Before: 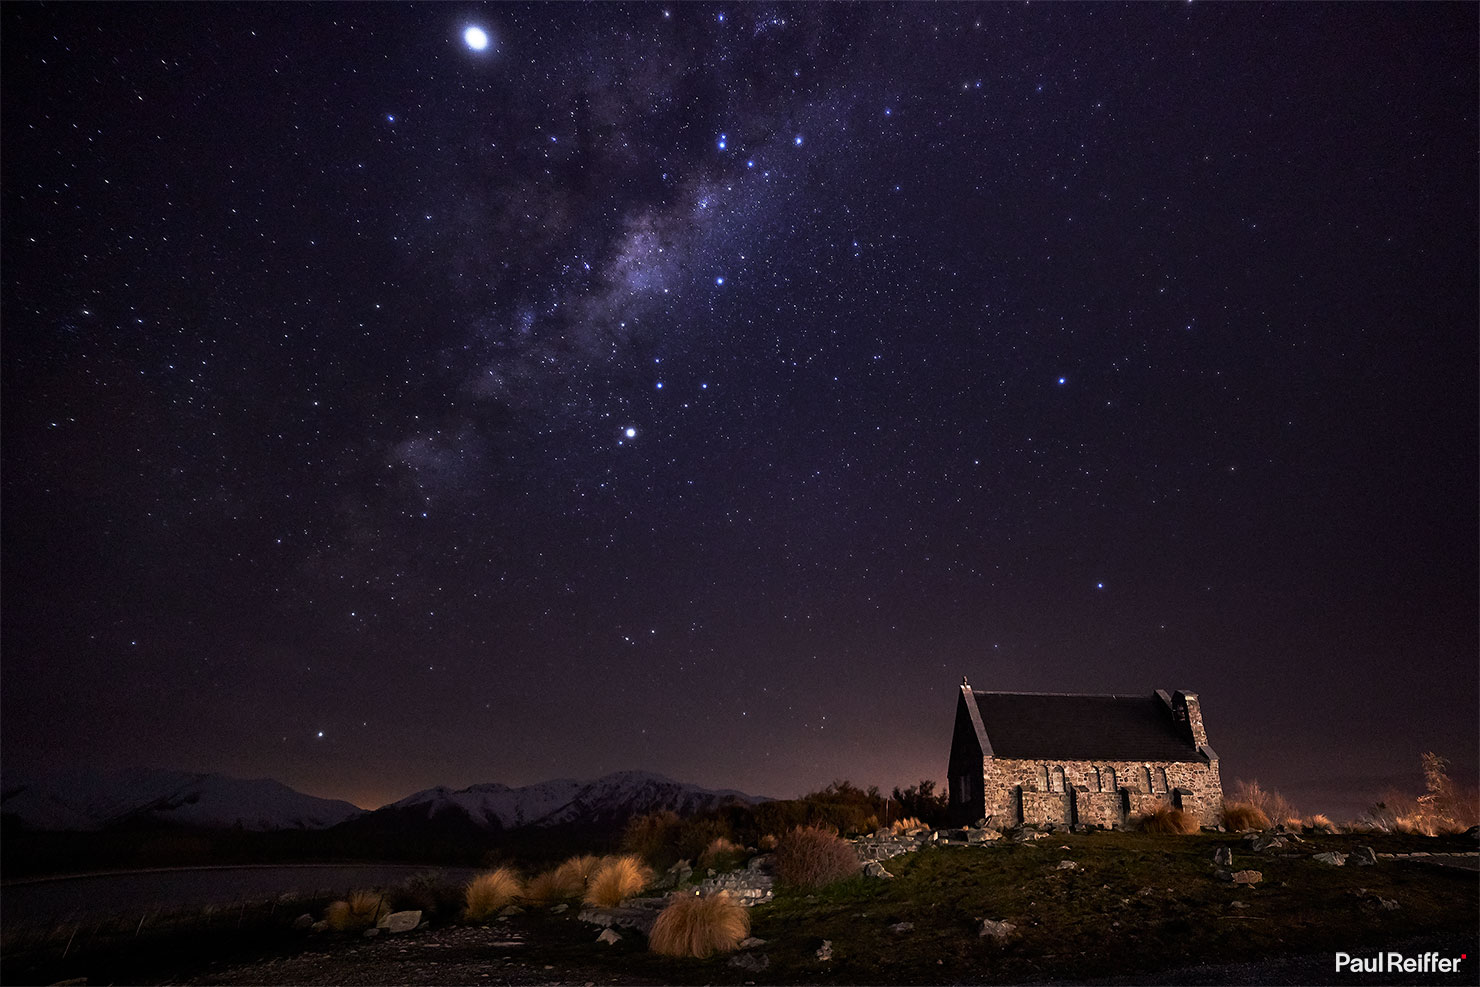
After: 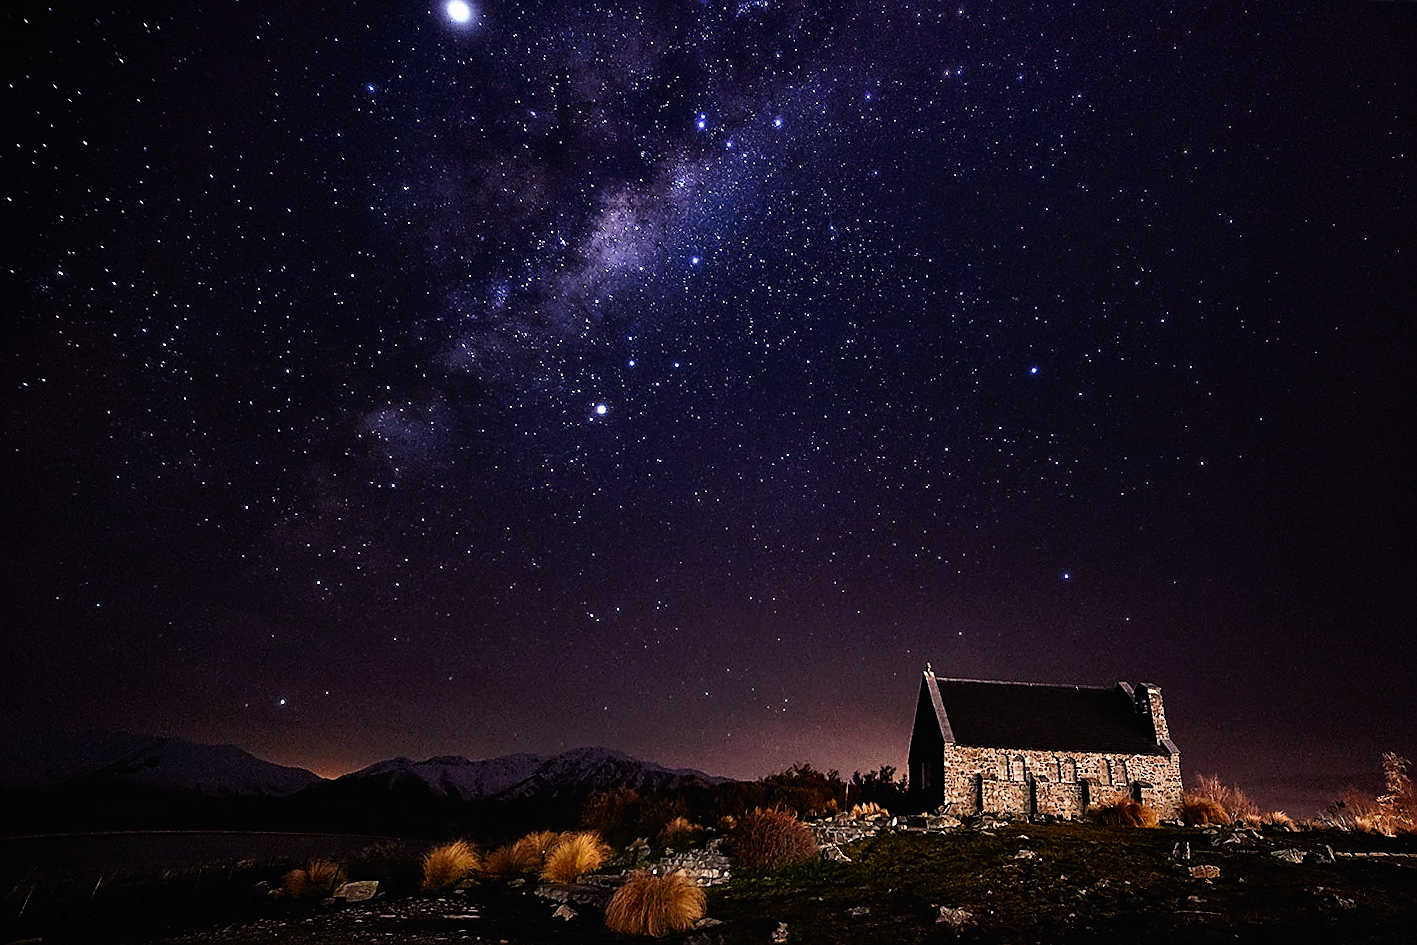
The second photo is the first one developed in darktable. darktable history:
crop and rotate: angle -1.69°
sharpen: radius 1.4, amount 1.25, threshold 0.7
tone curve: curves: ch0 [(0, 0) (0.003, 0.009) (0.011, 0.009) (0.025, 0.01) (0.044, 0.02) (0.069, 0.032) (0.1, 0.048) (0.136, 0.092) (0.177, 0.153) (0.224, 0.217) (0.277, 0.306) (0.335, 0.402) (0.399, 0.488) (0.468, 0.574) (0.543, 0.648) (0.623, 0.716) (0.709, 0.783) (0.801, 0.851) (0.898, 0.92) (1, 1)], preserve colors none
